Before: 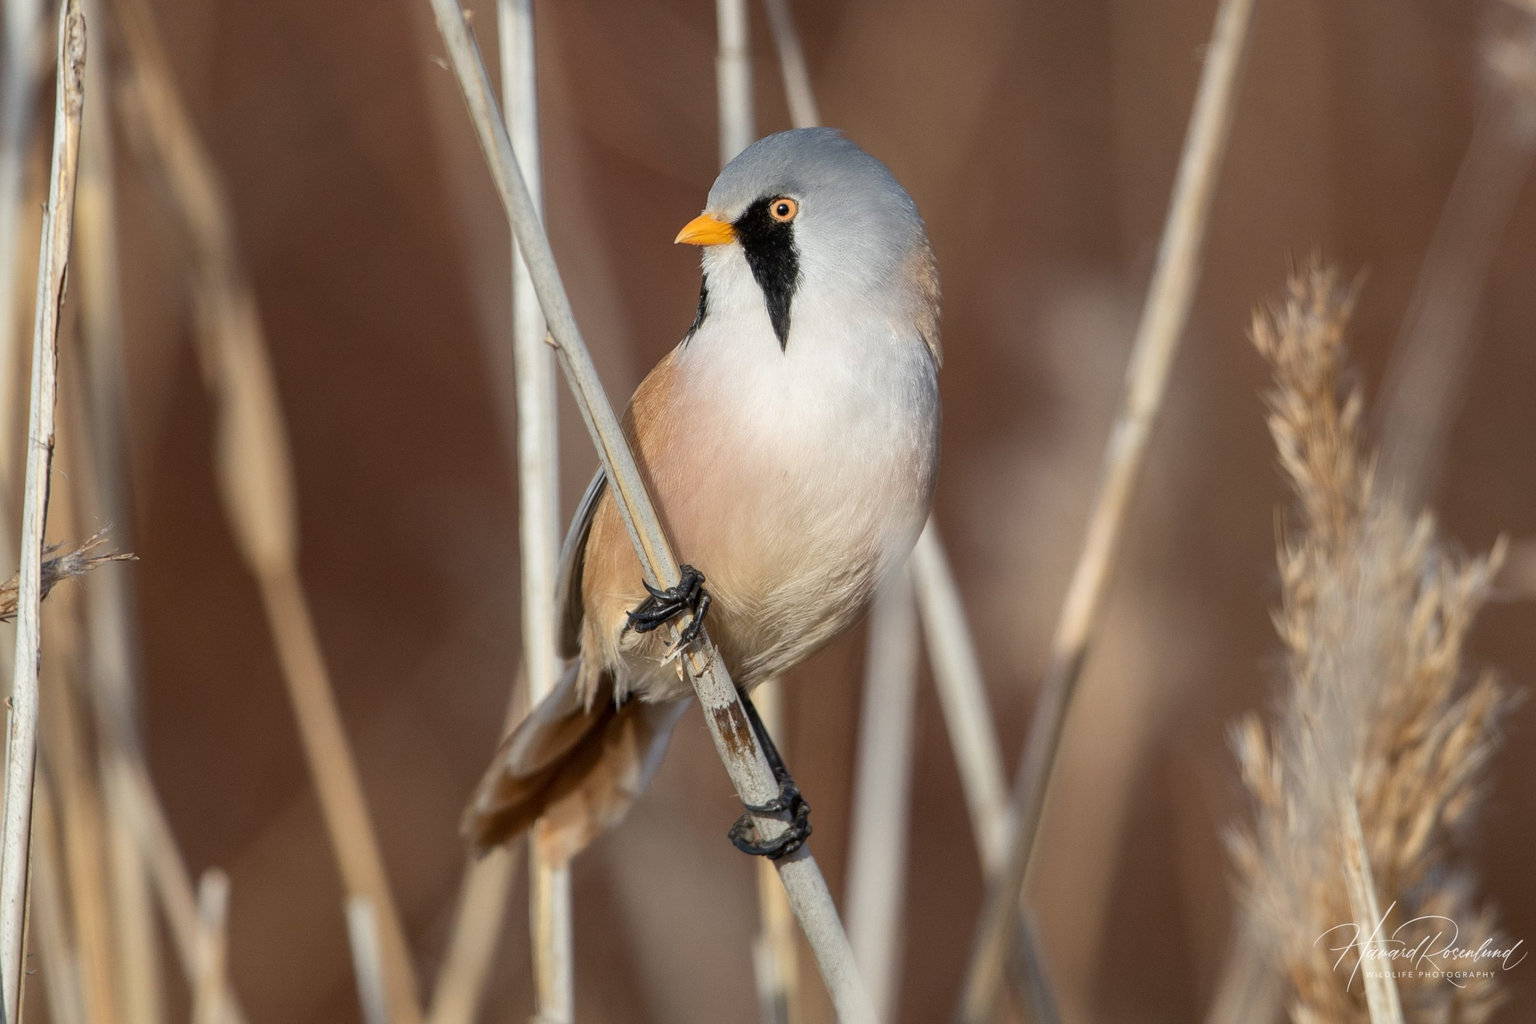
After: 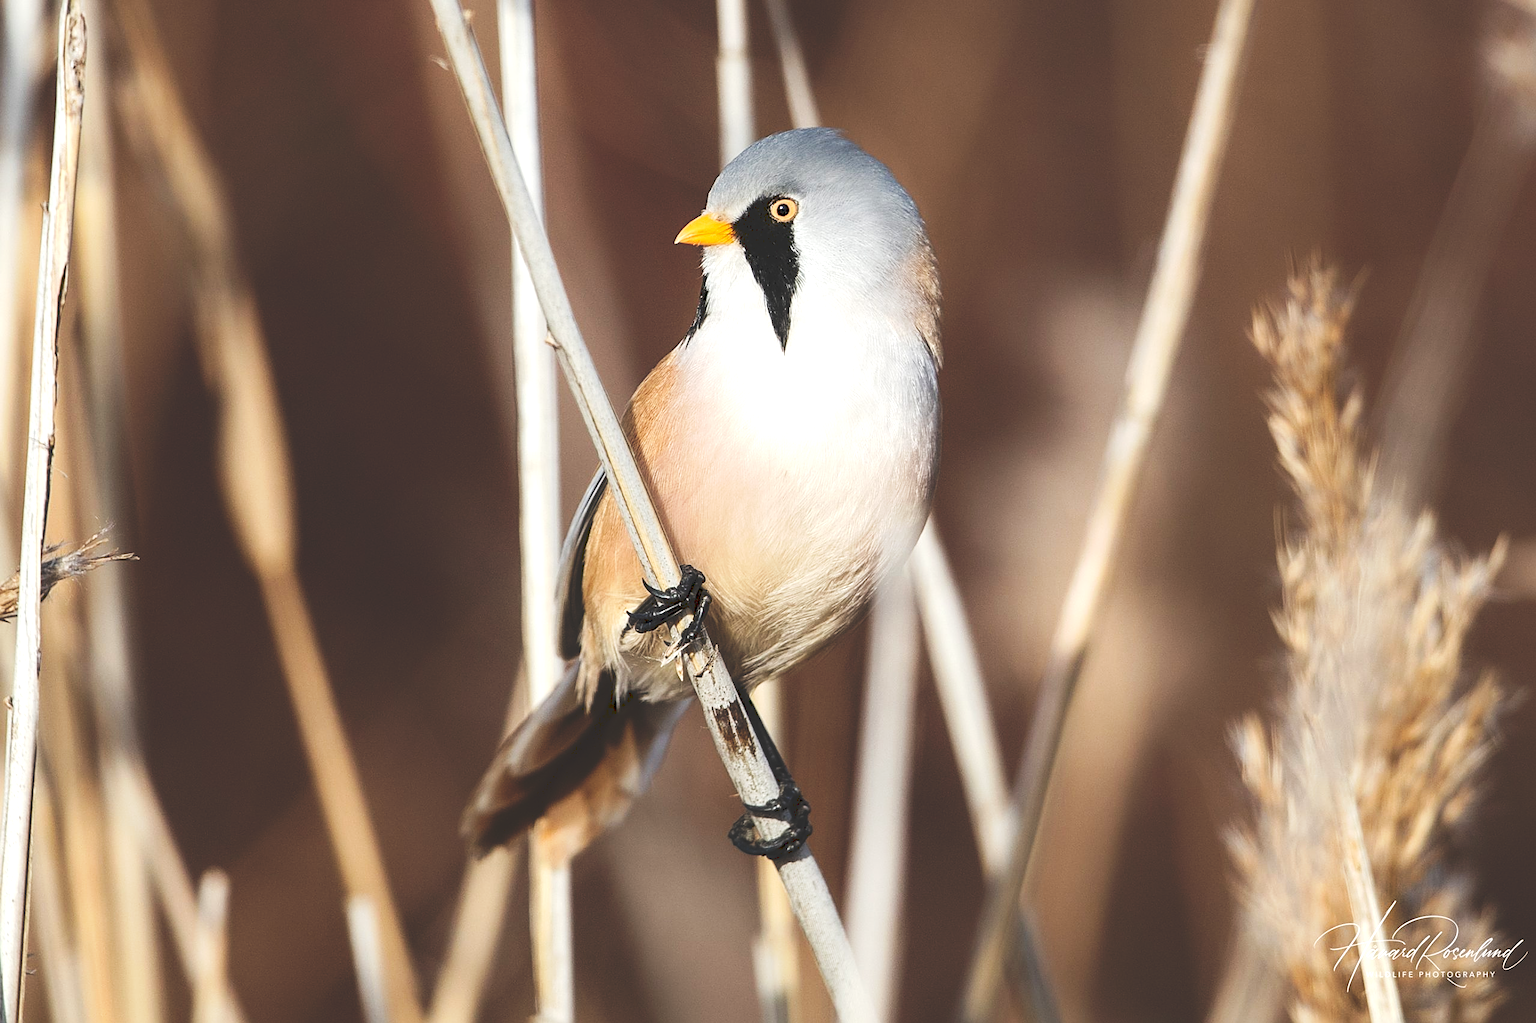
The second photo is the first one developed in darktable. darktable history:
tone curve: curves: ch0 [(0, 0) (0.003, 0.169) (0.011, 0.173) (0.025, 0.177) (0.044, 0.184) (0.069, 0.191) (0.1, 0.199) (0.136, 0.206) (0.177, 0.221) (0.224, 0.248) (0.277, 0.284) (0.335, 0.344) (0.399, 0.413) (0.468, 0.497) (0.543, 0.594) (0.623, 0.691) (0.709, 0.779) (0.801, 0.868) (0.898, 0.931) (1, 1)], preserve colors none
tone equalizer: -8 EV -0.755 EV, -7 EV -0.702 EV, -6 EV -0.637 EV, -5 EV -0.366 EV, -3 EV 0.378 EV, -2 EV 0.6 EV, -1 EV 0.69 EV, +0 EV 0.777 EV, smoothing diameter 2.02%, edges refinement/feathering 22.16, mask exposure compensation -1.57 EV, filter diffusion 5
sharpen: on, module defaults
